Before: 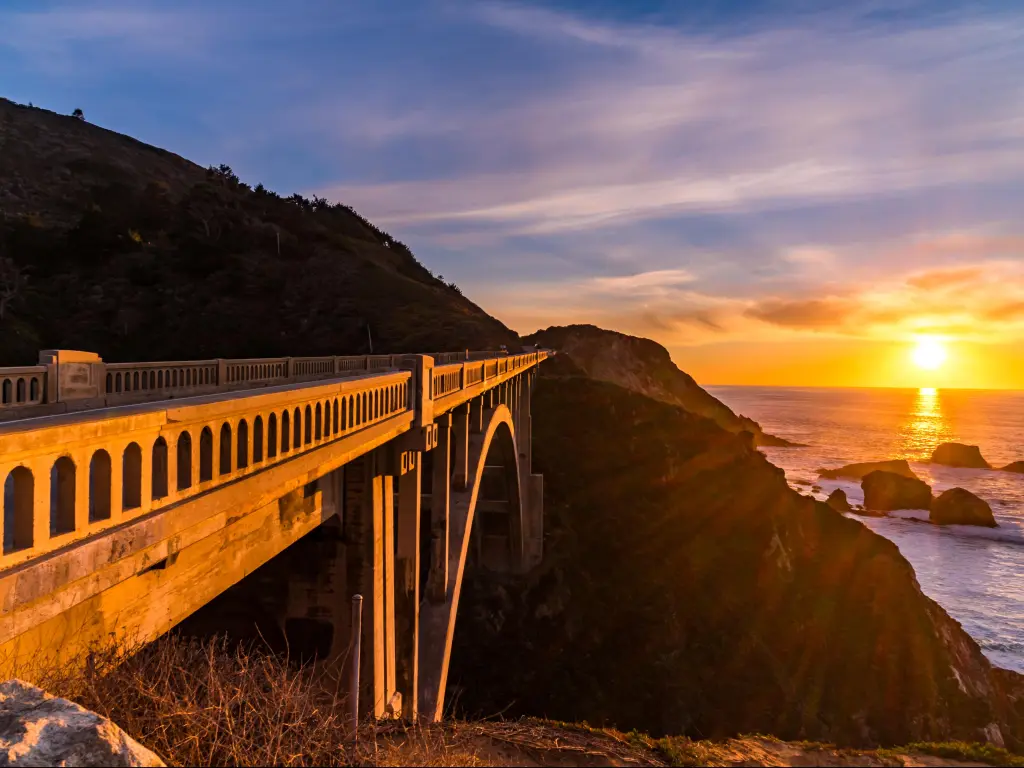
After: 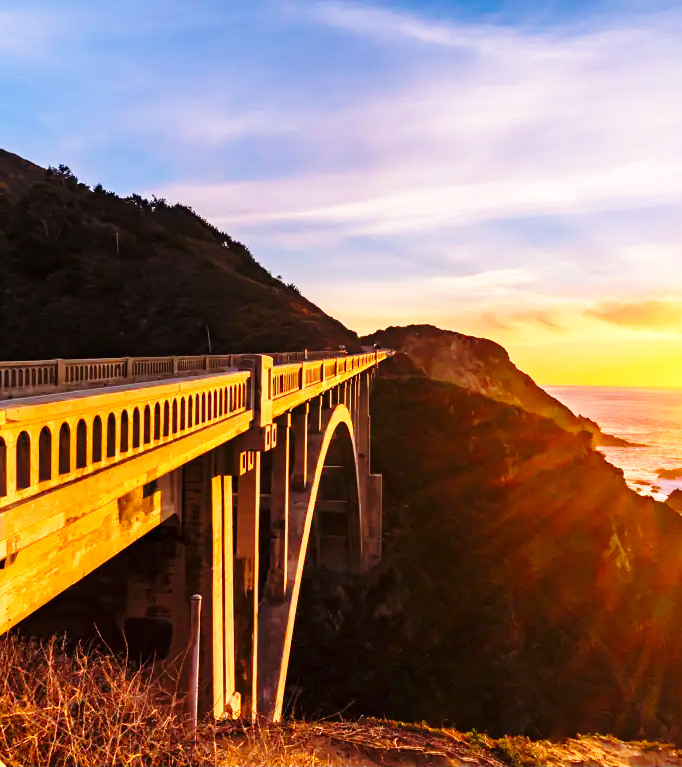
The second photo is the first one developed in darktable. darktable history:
exposure: exposure 0.648 EV, compensate highlight preservation false
crop and rotate: left 15.754%, right 17.579%
base curve: curves: ch0 [(0, 0) (0.028, 0.03) (0.121, 0.232) (0.46, 0.748) (0.859, 0.968) (1, 1)], preserve colors none
